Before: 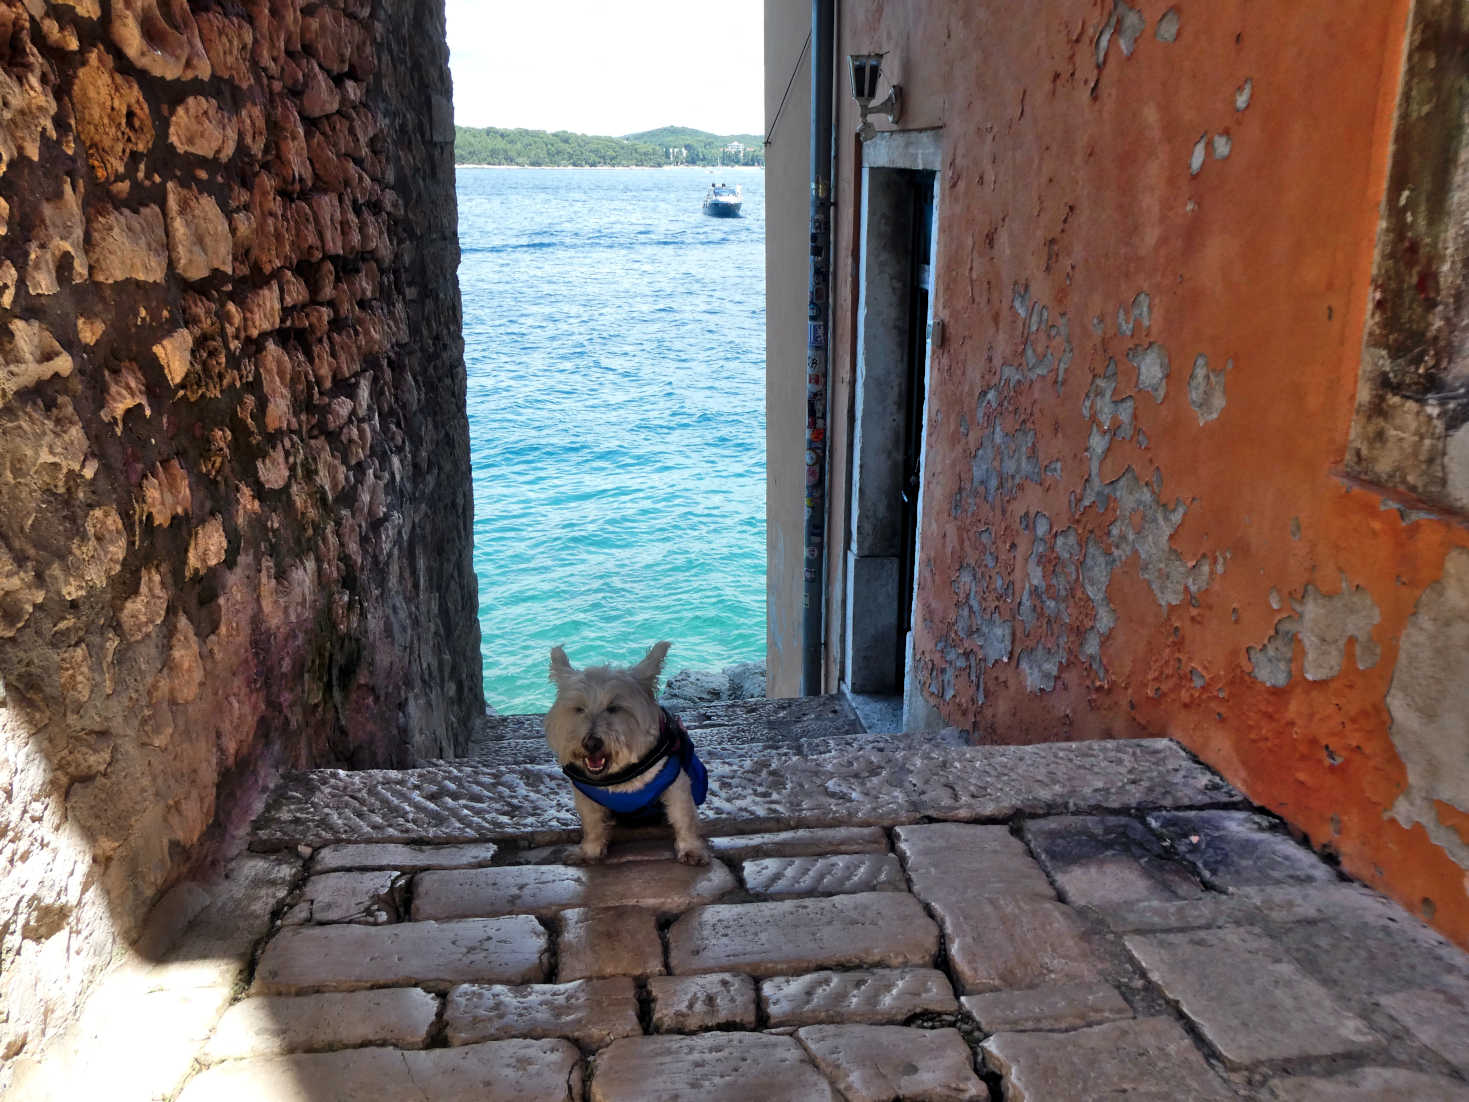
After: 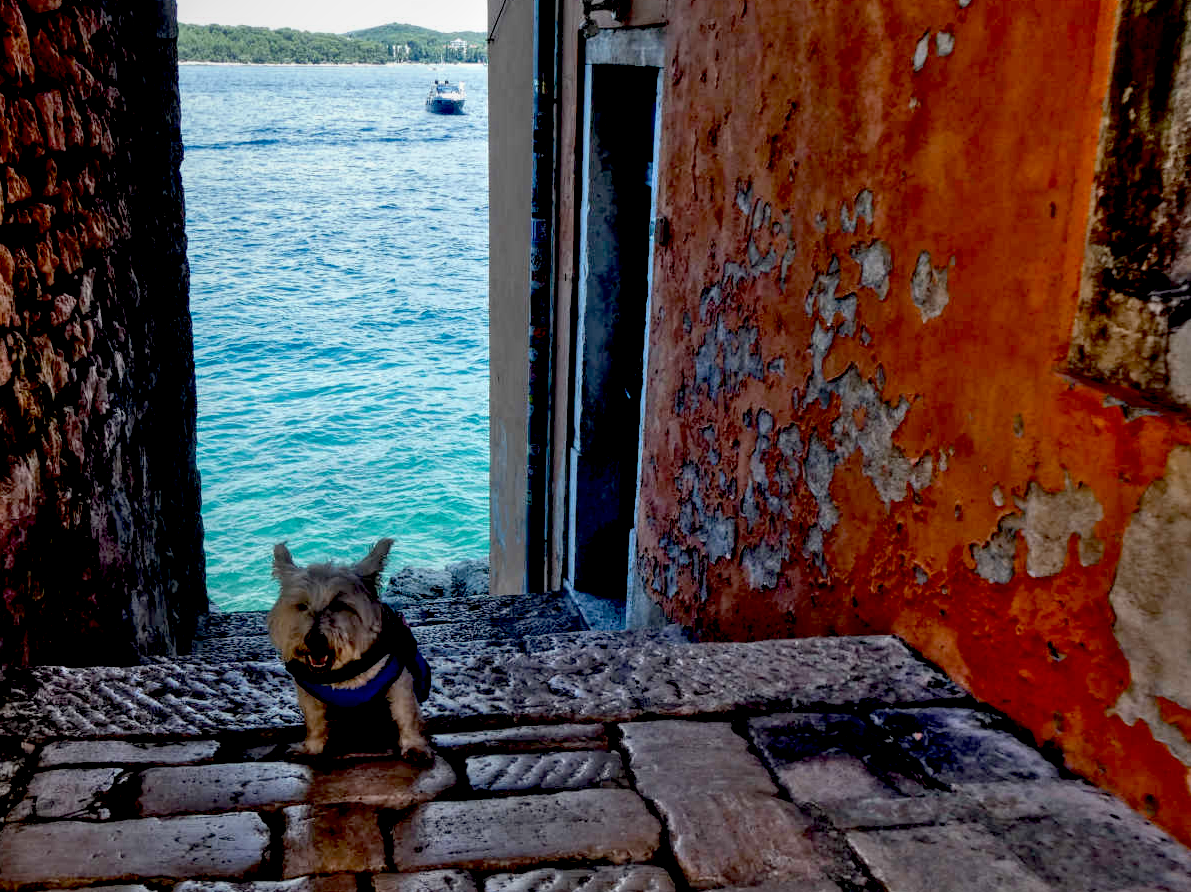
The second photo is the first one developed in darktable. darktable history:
local contrast: detail 130%
tone equalizer: on, module defaults
exposure: black level correction 0.047, exposure 0.014 EV, compensate highlight preservation false
crop: left 18.875%, top 9.4%, right 0%, bottom 9.618%
